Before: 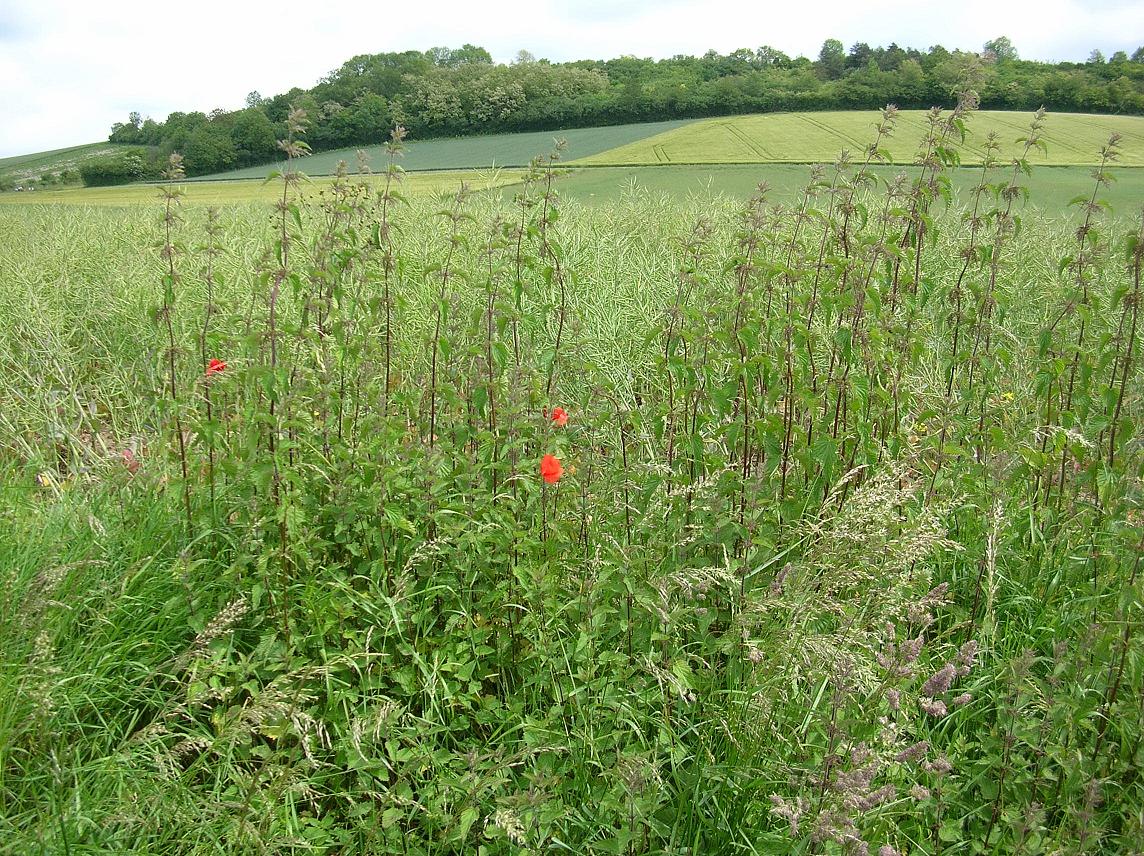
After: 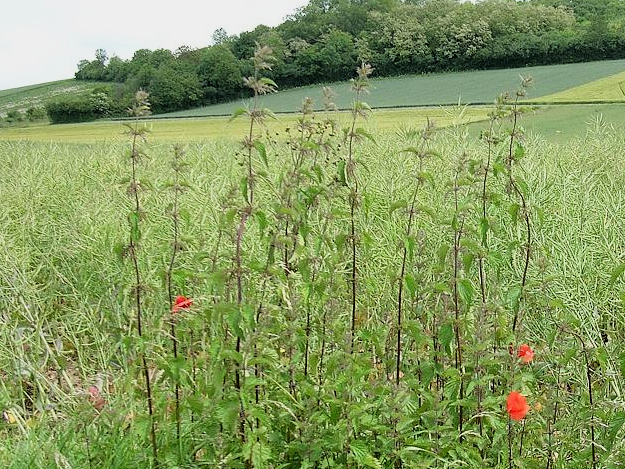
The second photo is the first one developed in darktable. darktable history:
filmic rgb: black relative exposure -5 EV, white relative exposure 3.2 EV, hardness 3.42, contrast 1.2, highlights saturation mix -30%
crop and rotate: left 3.047%, top 7.509%, right 42.236%, bottom 37.598%
